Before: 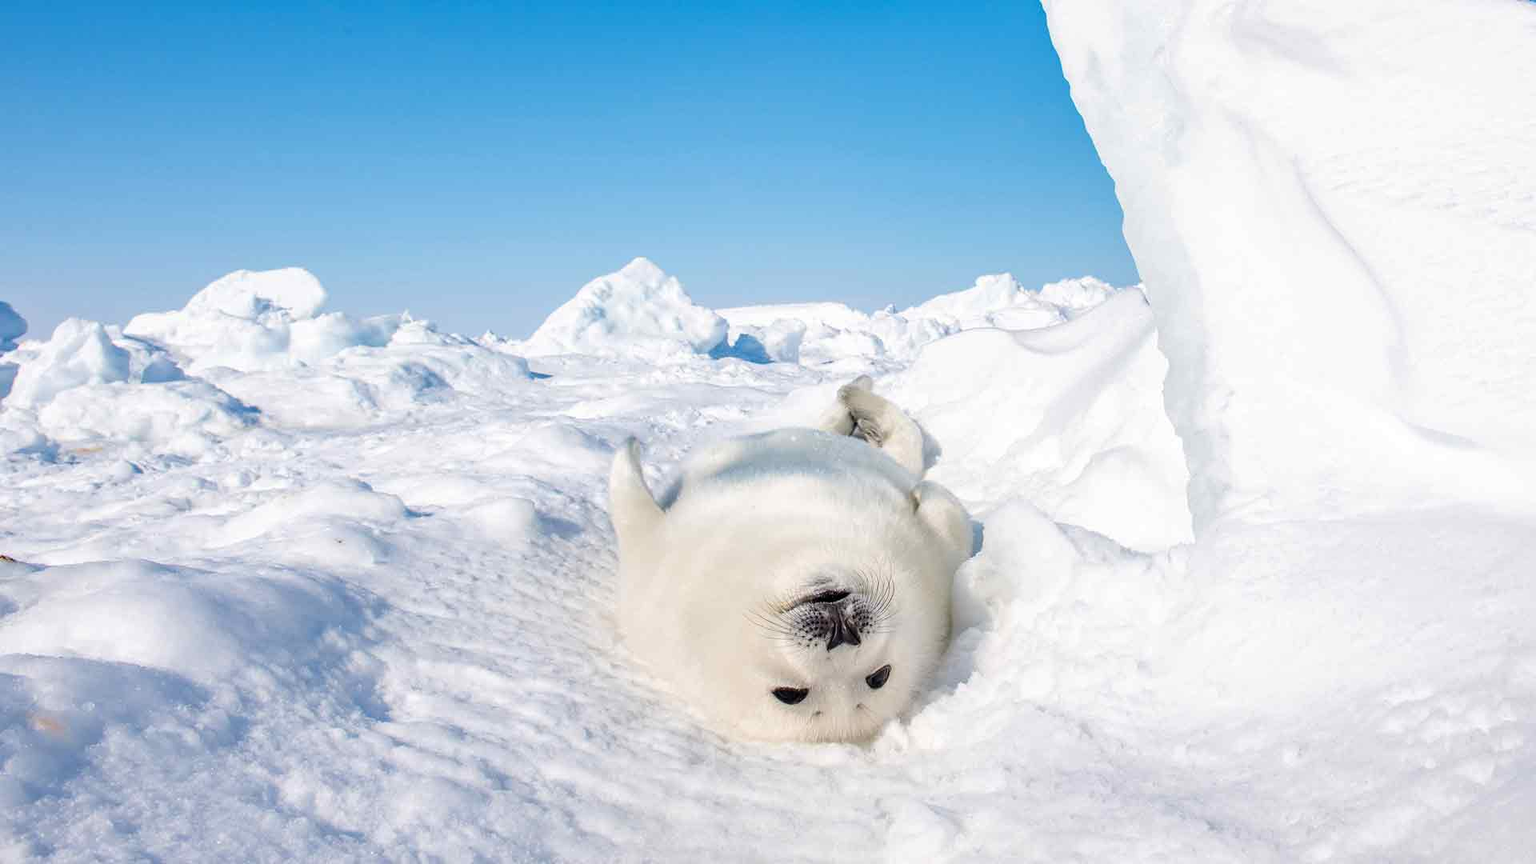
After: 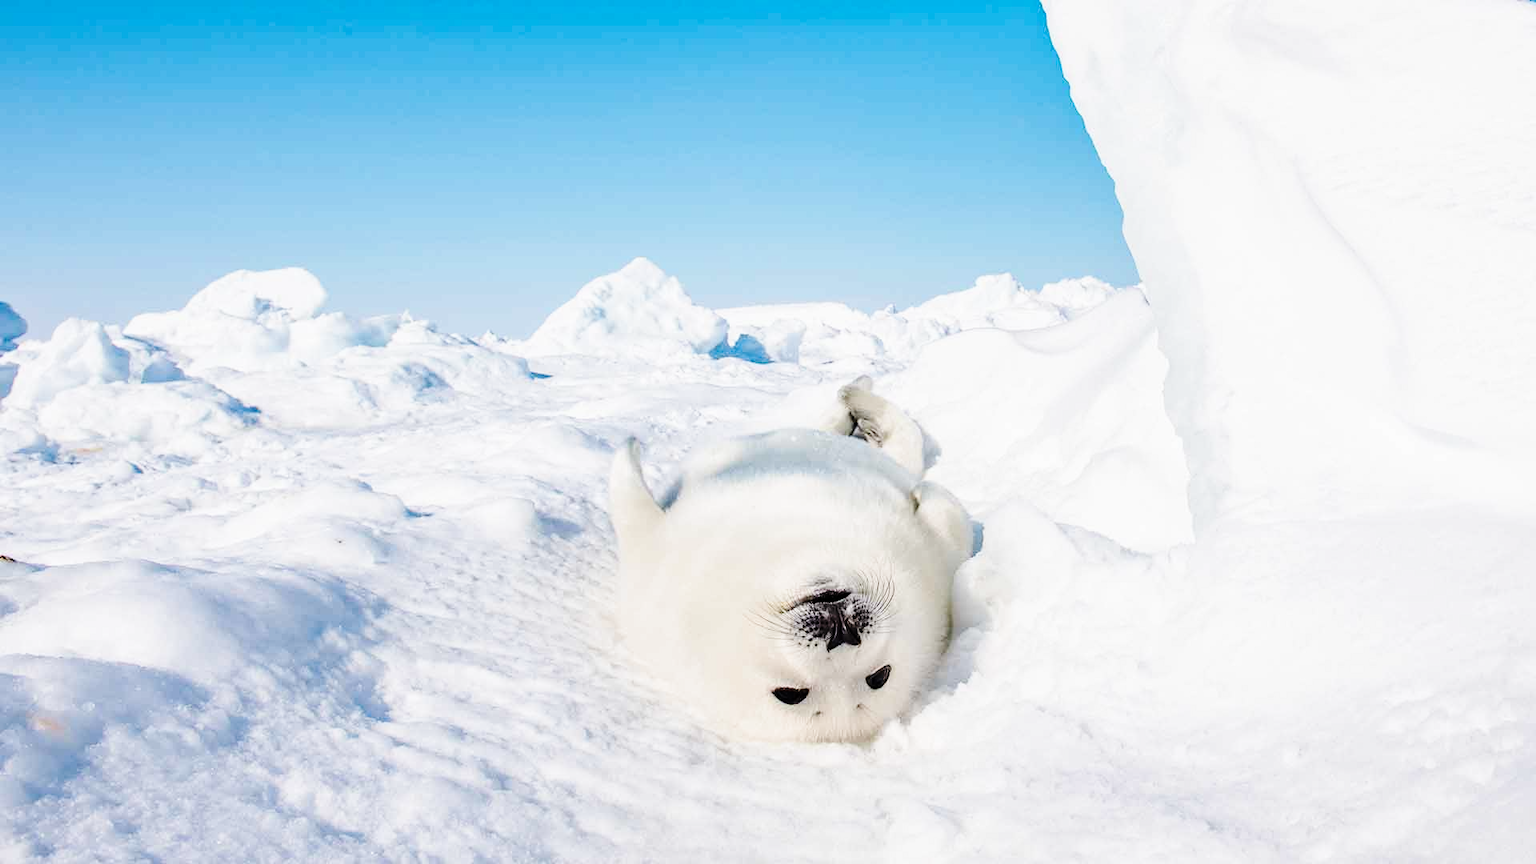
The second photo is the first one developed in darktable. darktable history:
exposure: exposure -0.462 EV, compensate highlight preservation false
base curve: curves: ch0 [(0, 0) (0.036, 0.025) (0.121, 0.166) (0.206, 0.329) (0.605, 0.79) (1, 1)], preserve colors none
tone equalizer: -8 EV -0.417 EV, -7 EV -0.389 EV, -6 EV -0.333 EV, -5 EV -0.222 EV, -3 EV 0.222 EV, -2 EV 0.333 EV, -1 EV 0.389 EV, +0 EV 0.417 EV, edges refinement/feathering 500, mask exposure compensation -1.57 EV, preserve details no
